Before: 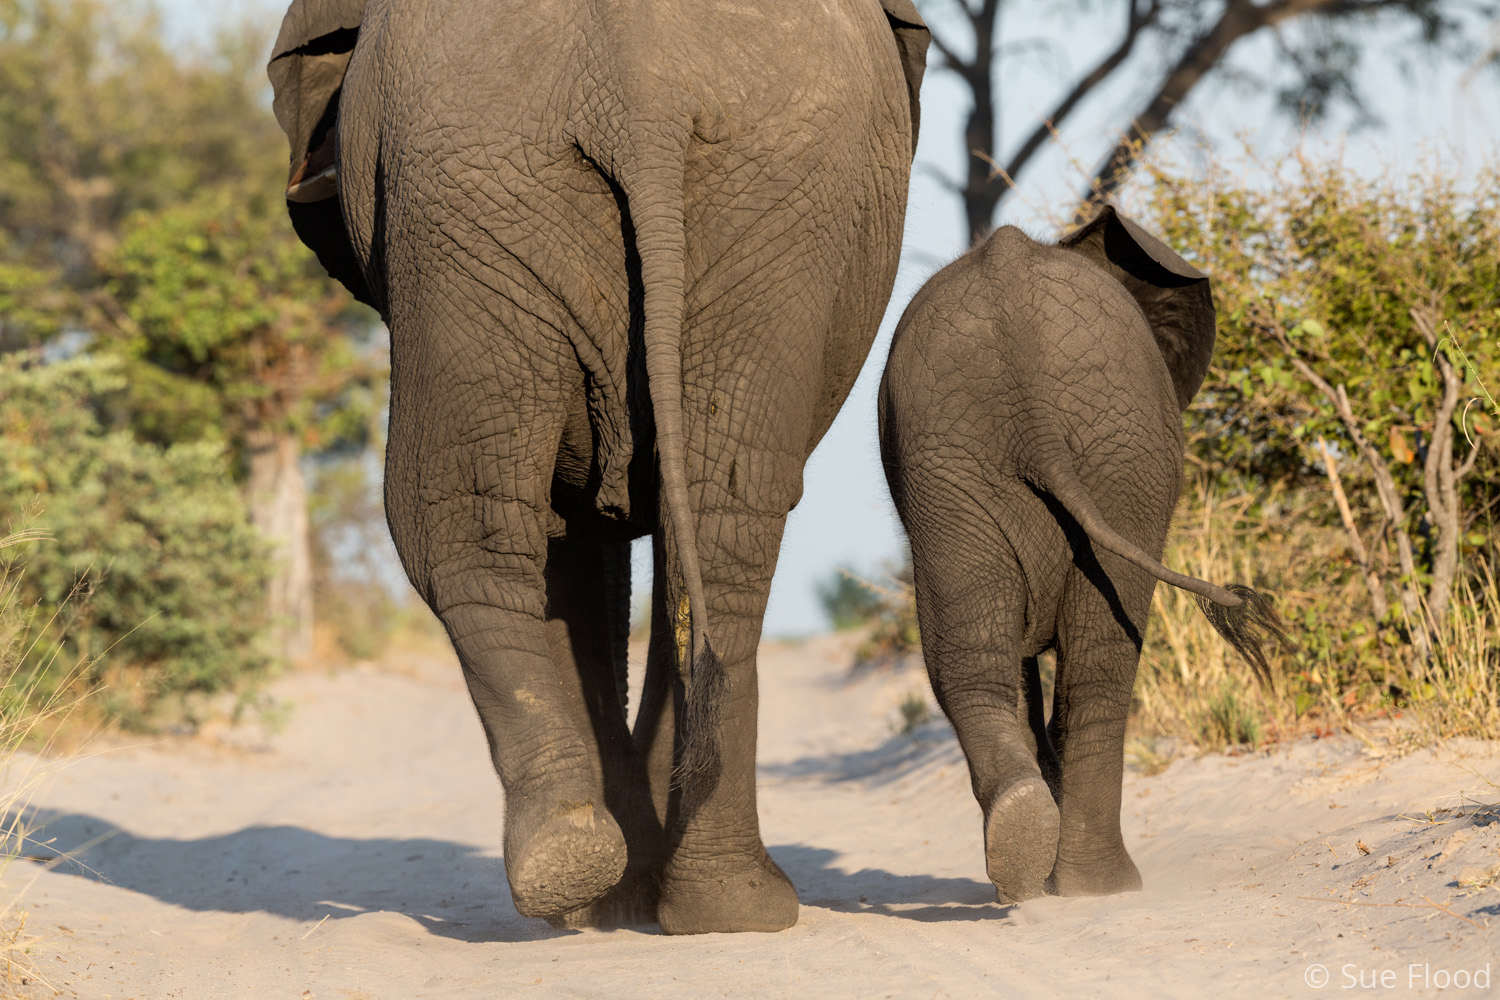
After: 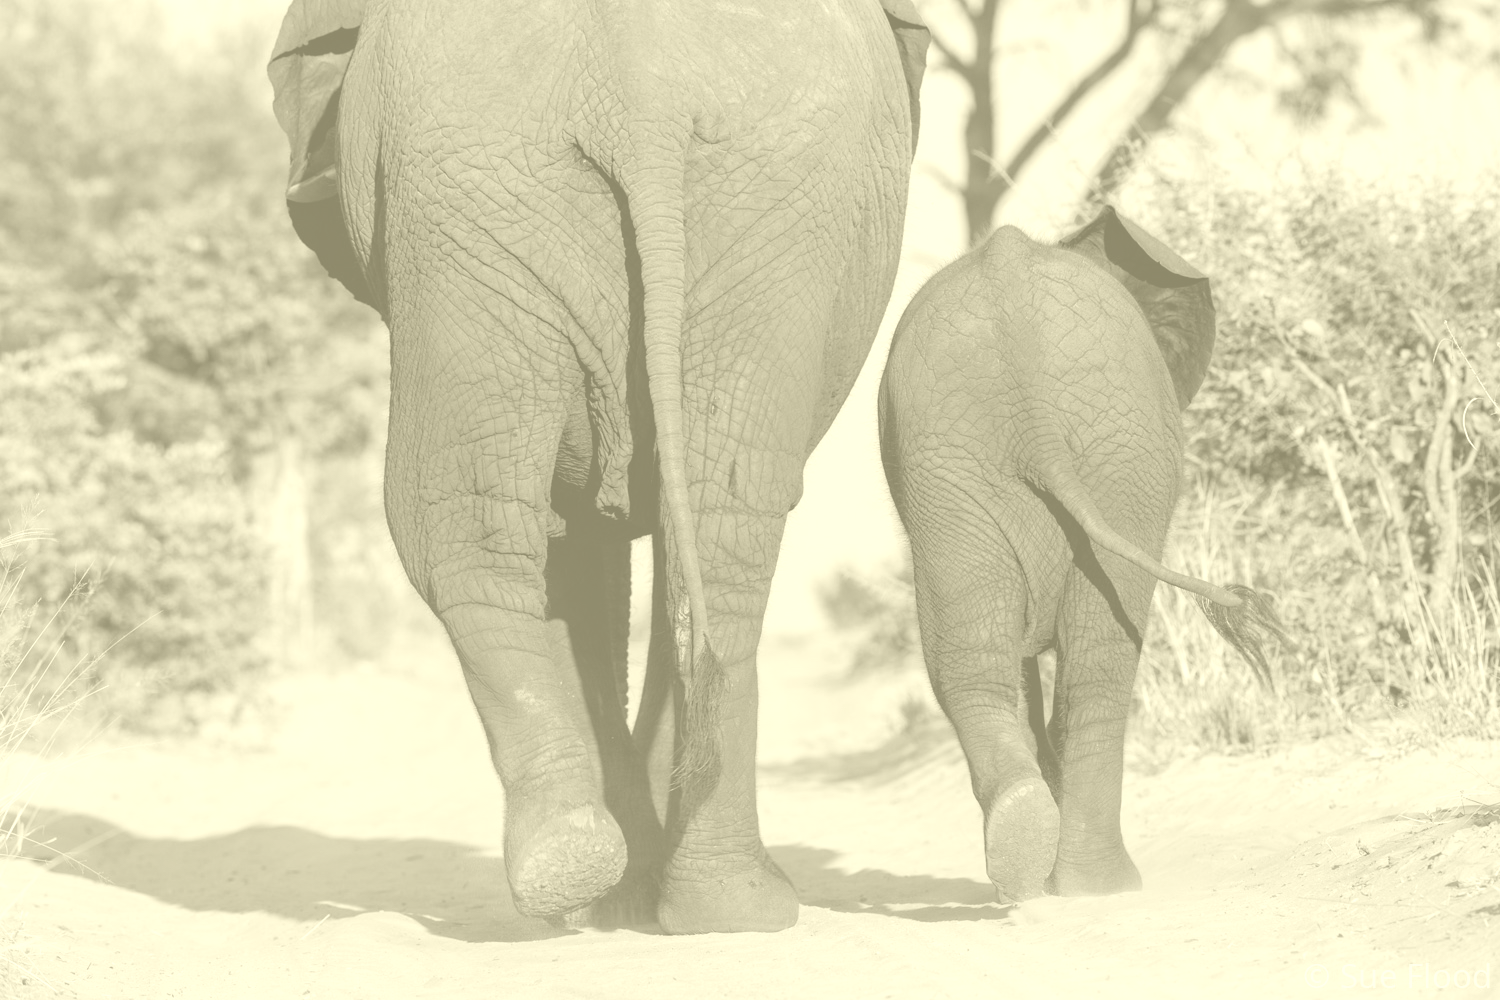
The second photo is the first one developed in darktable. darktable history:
exposure: exposure 0.15 EV, compensate highlight preservation false
colorize: hue 43.2°, saturation 40%, version 1
